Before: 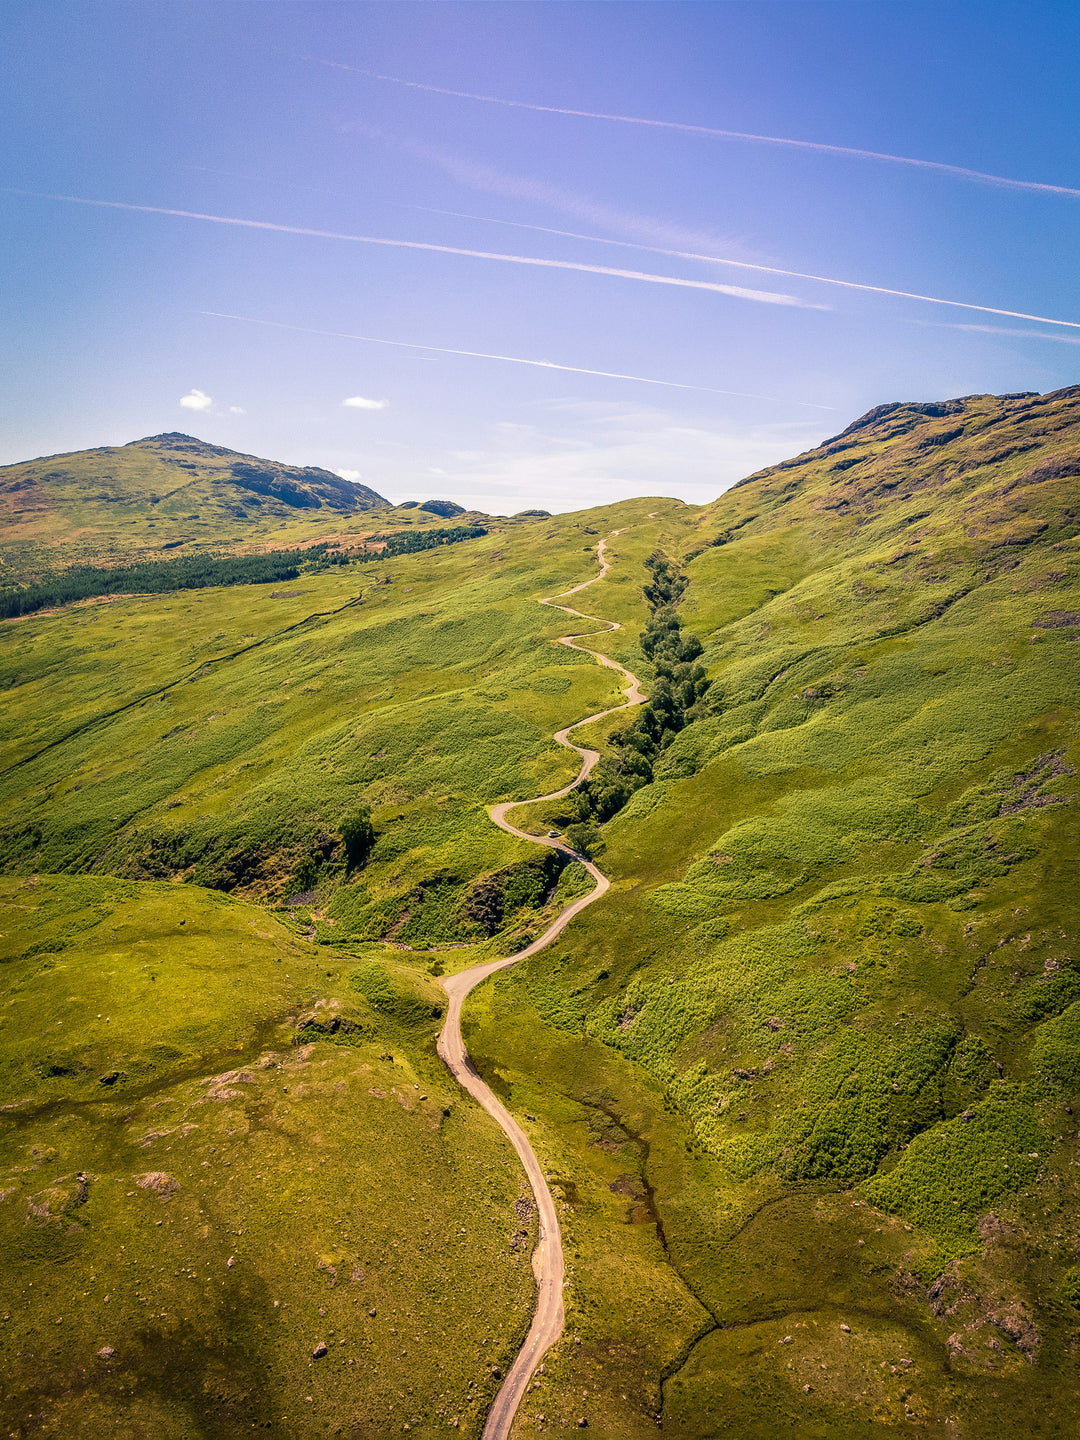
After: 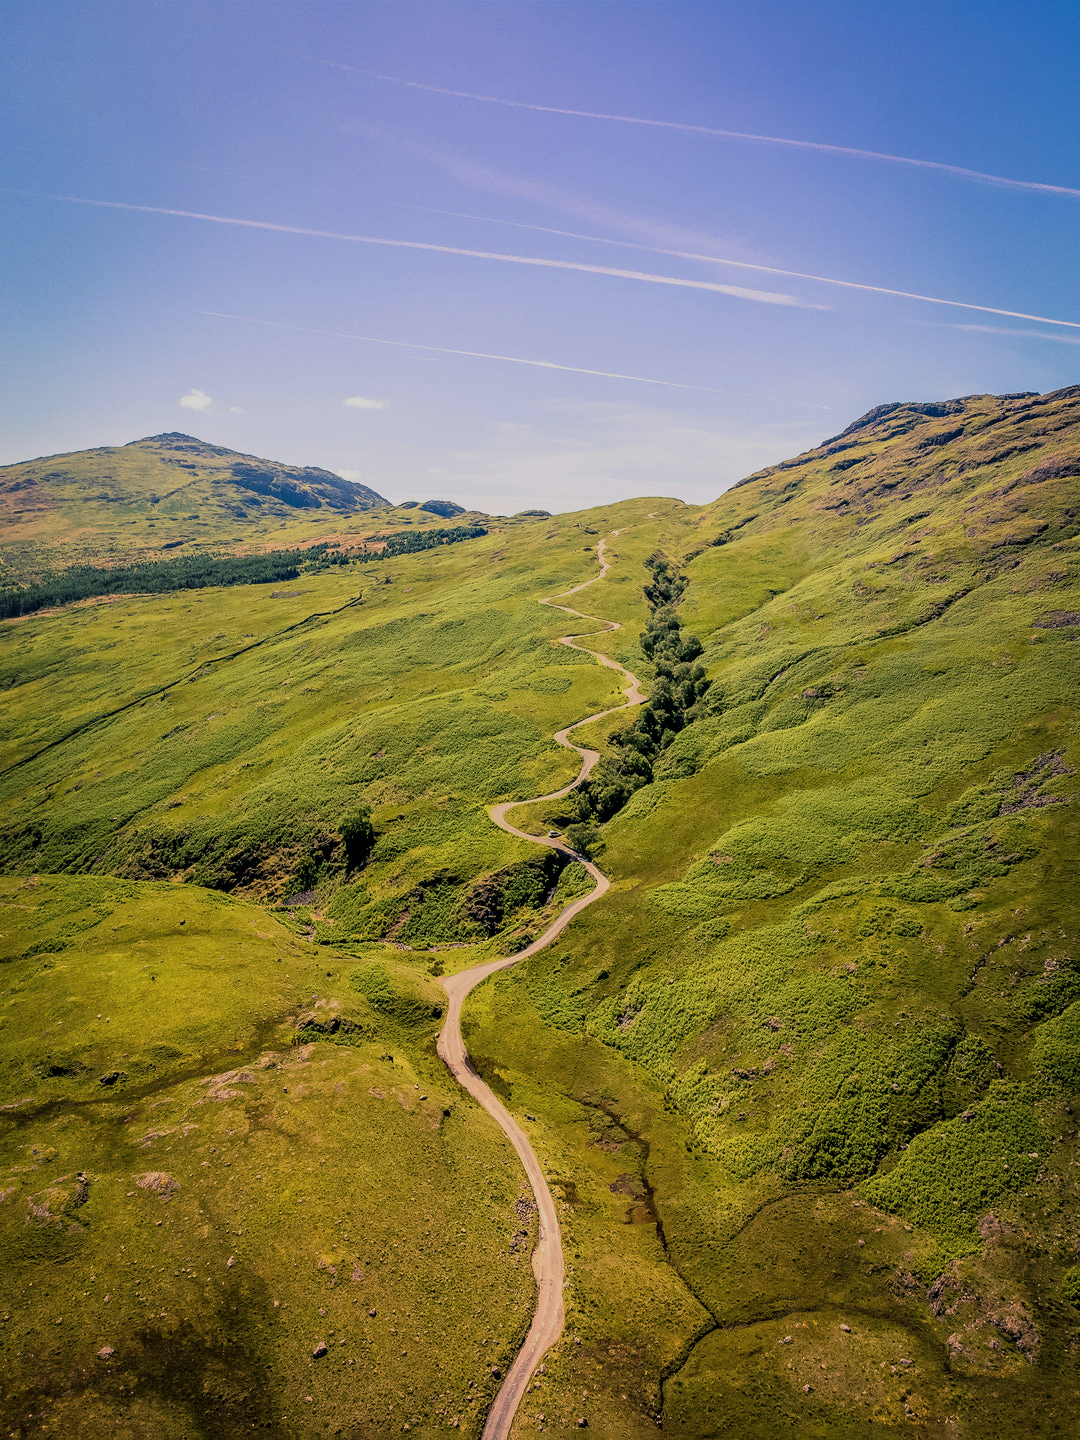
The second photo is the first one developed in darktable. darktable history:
filmic rgb: black relative exposure -7.65 EV, white relative exposure 4.56 EV, hardness 3.61, color science v6 (2022)
color balance: output saturation 98.5%
